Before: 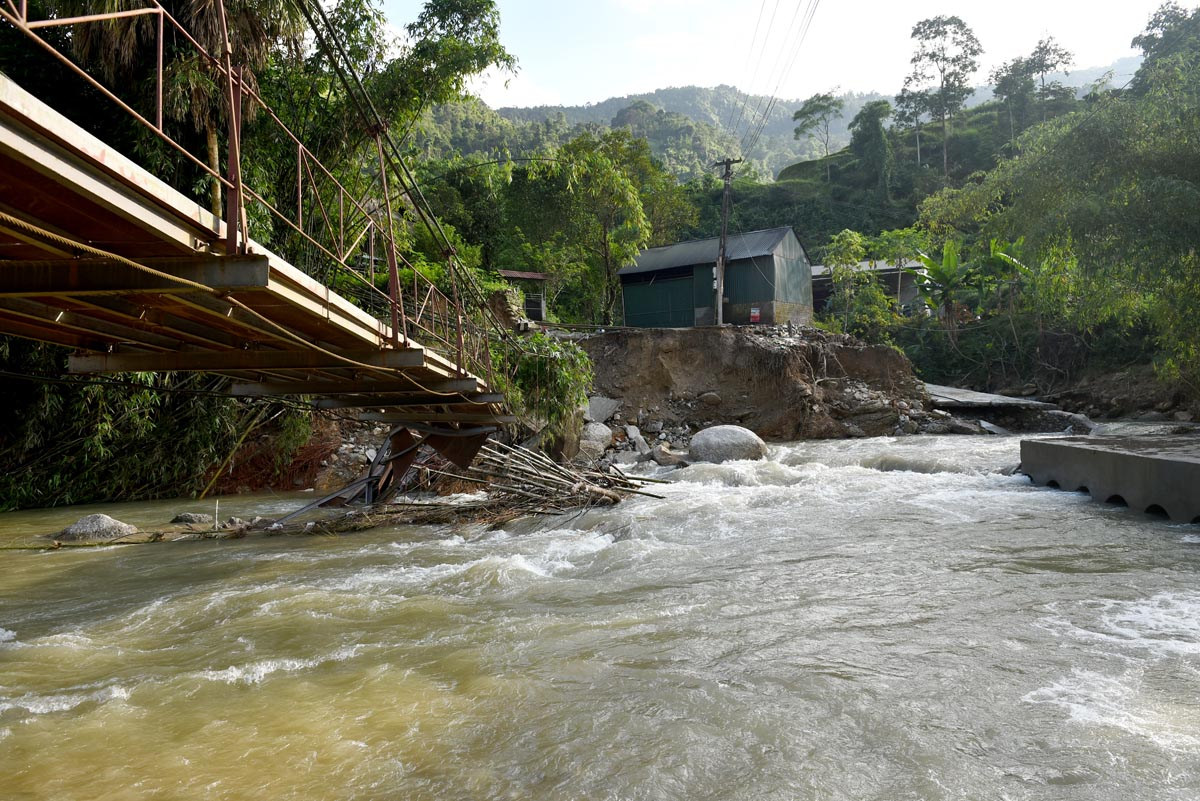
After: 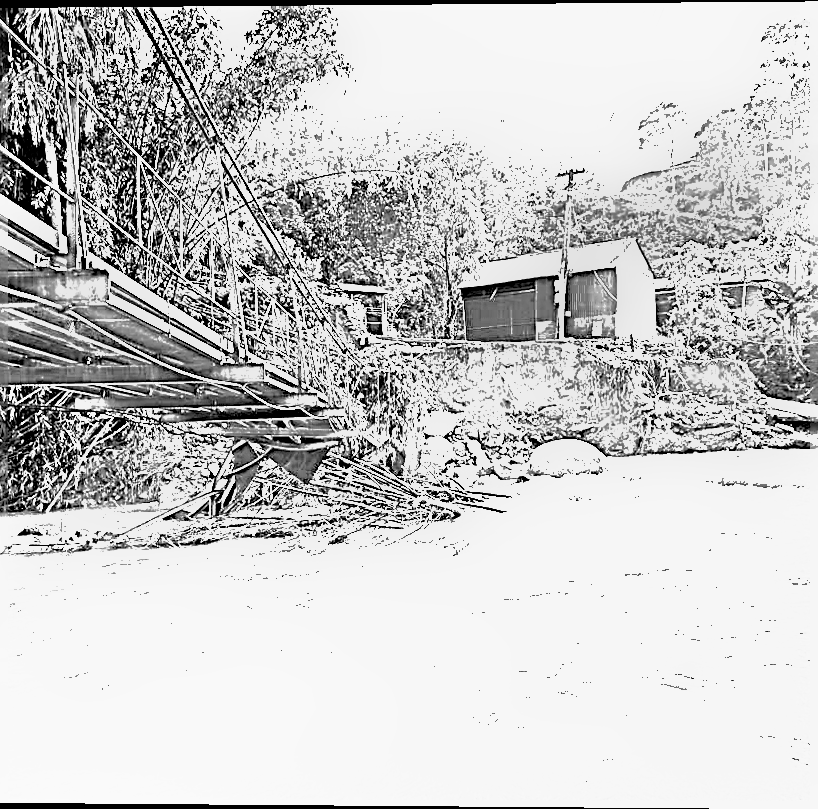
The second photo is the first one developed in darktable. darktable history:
monochrome: on, module defaults
rotate and perspective: lens shift (vertical) 0.048, lens shift (horizontal) -0.024, automatic cropping off
crop and rotate: left 13.537%, right 19.796%
exposure: exposure -0.041 EV, compensate highlight preservation false
sharpen: radius 3.158, amount 1.731
shadows and highlights: on, module defaults
white balance: red 8, blue 8
